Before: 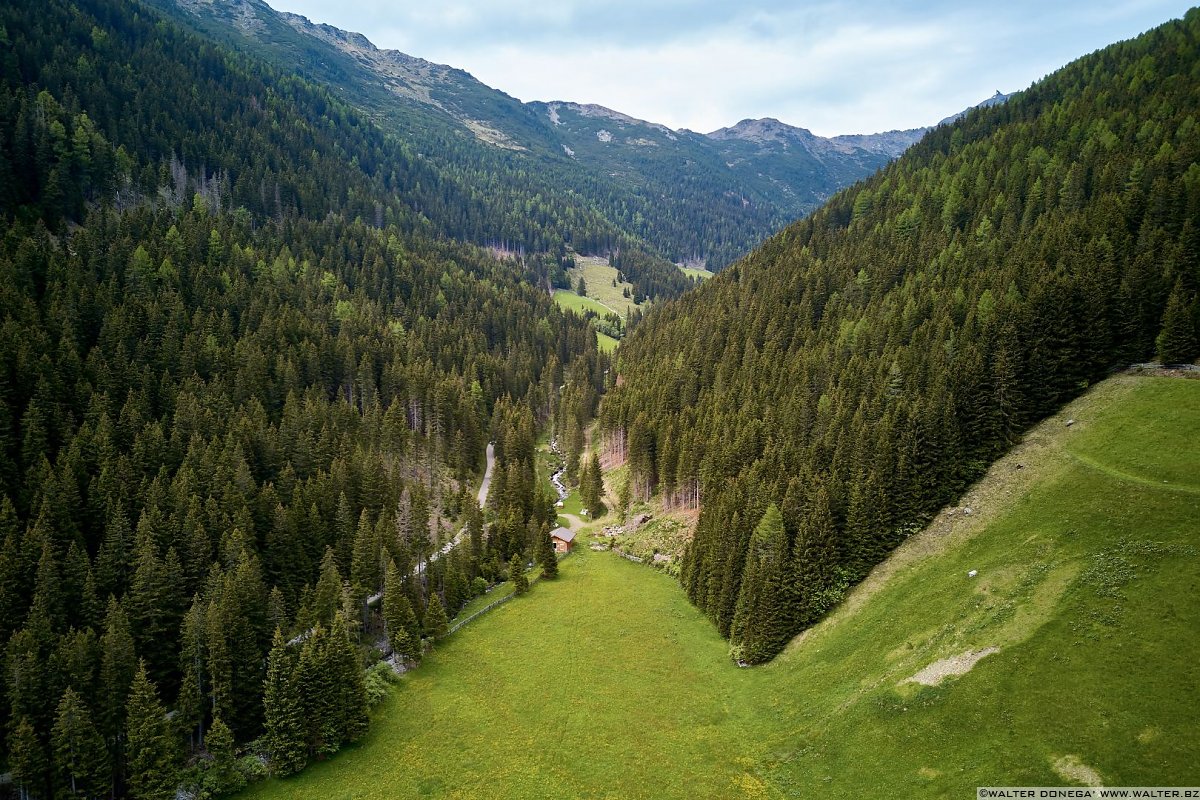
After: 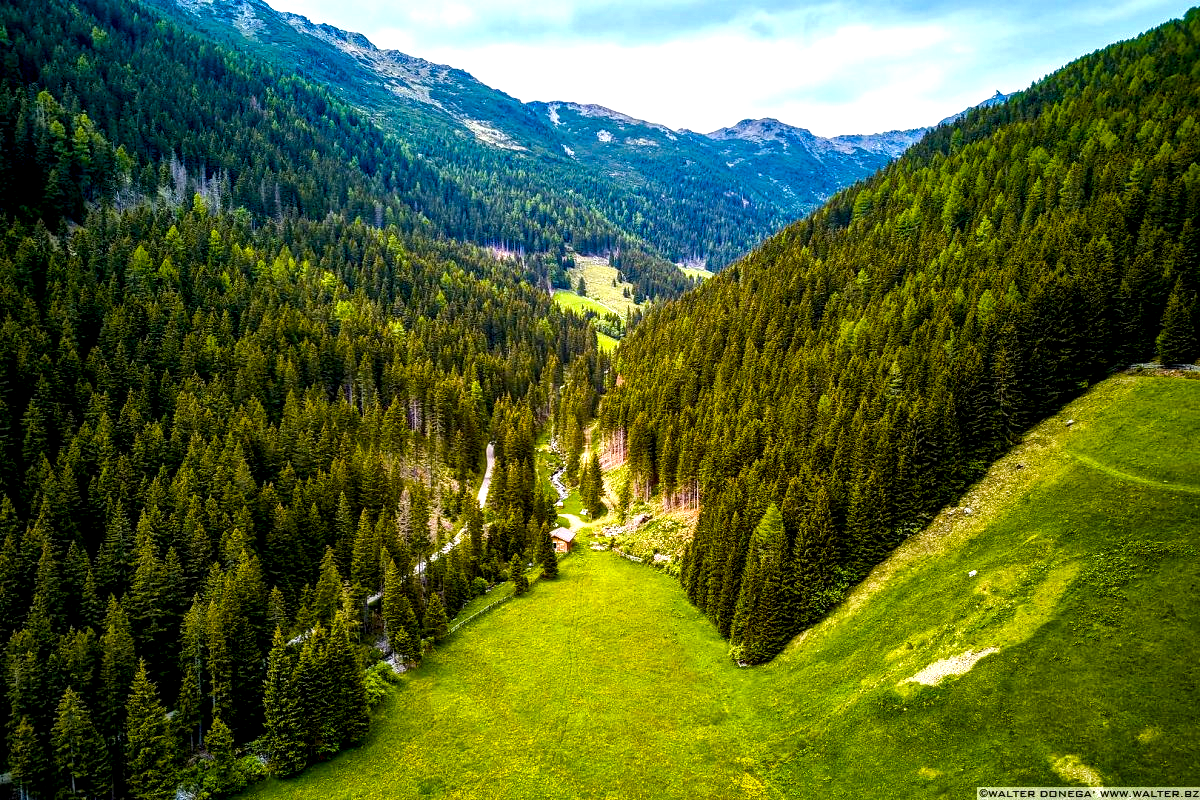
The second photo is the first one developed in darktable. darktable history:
color balance rgb: linear chroma grading › shadows 10%, linear chroma grading › highlights 10%, linear chroma grading › global chroma 15%, linear chroma grading › mid-tones 15%, perceptual saturation grading › global saturation 40%, perceptual saturation grading › highlights -25%, perceptual saturation grading › mid-tones 35%, perceptual saturation grading › shadows 35%, perceptual brilliance grading › global brilliance 11.29%, global vibrance 11.29%
local contrast: highlights 19%, detail 186%
